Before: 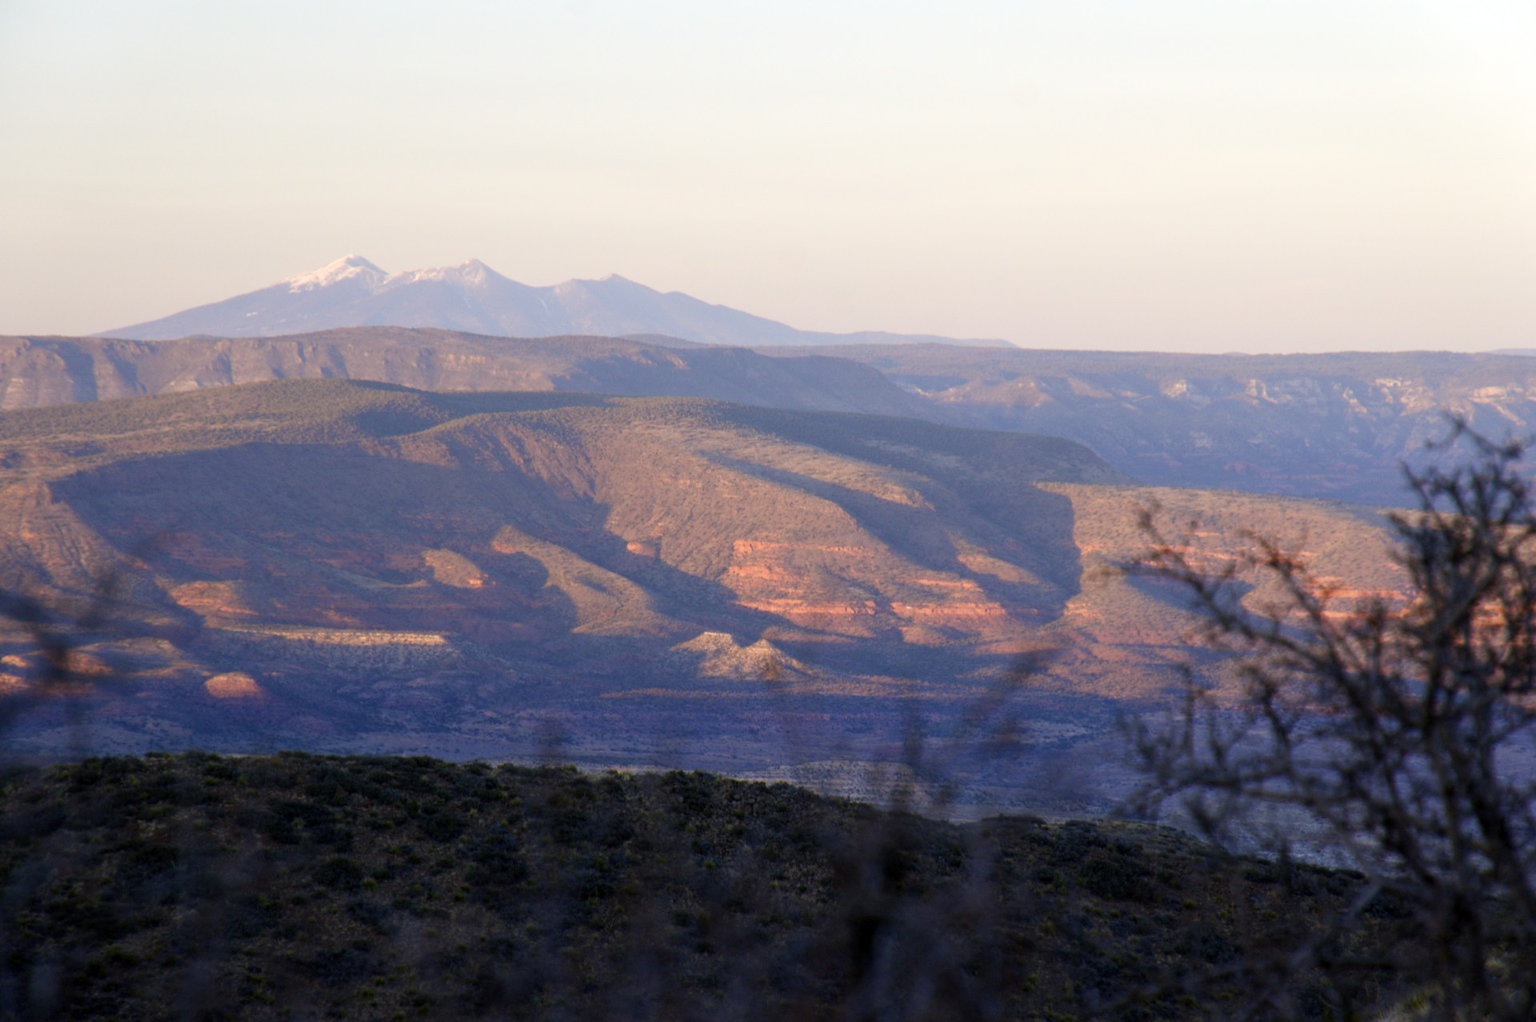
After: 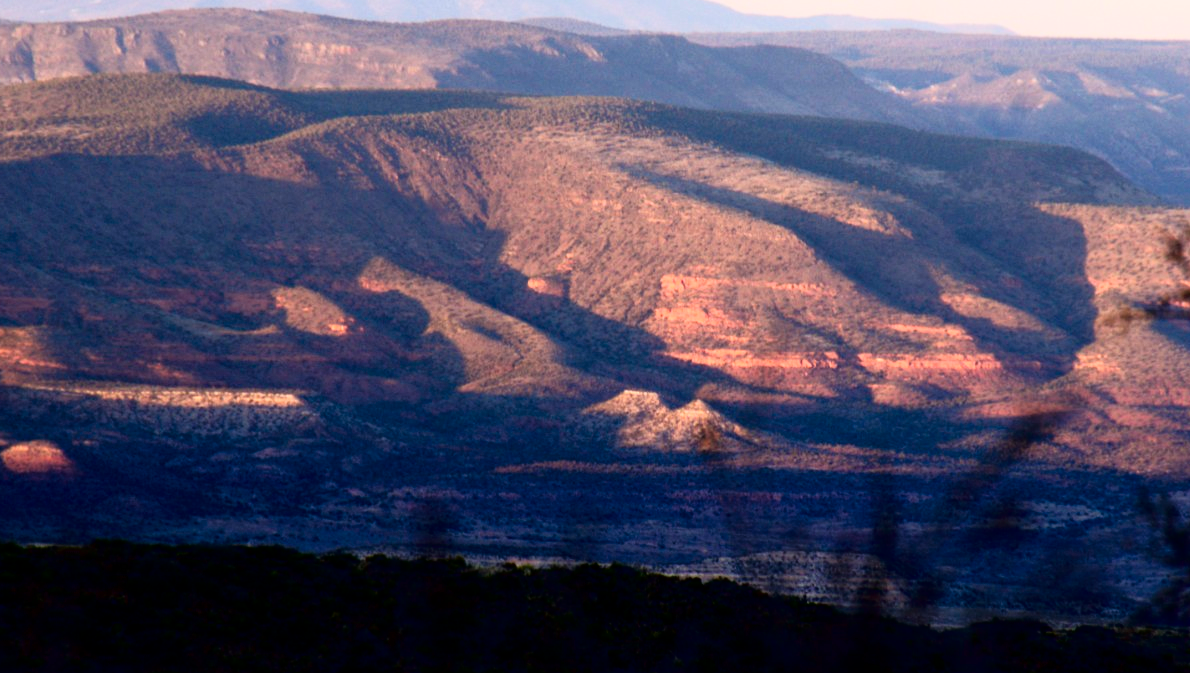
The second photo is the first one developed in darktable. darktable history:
contrast brightness saturation: brightness -0.537
exposure: exposure 0.128 EV, compensate exposure bias true, compensate highlight preservation false
base curve: curves: ch0 [(0, 0) (0.04, 0.03) (0.133, 0.232) (0.448, 0.748) (0.843, 0.968) (1, 1)]
crop: left 13.349%, top 31.348%, right 24.641%, bottom 15.921%
